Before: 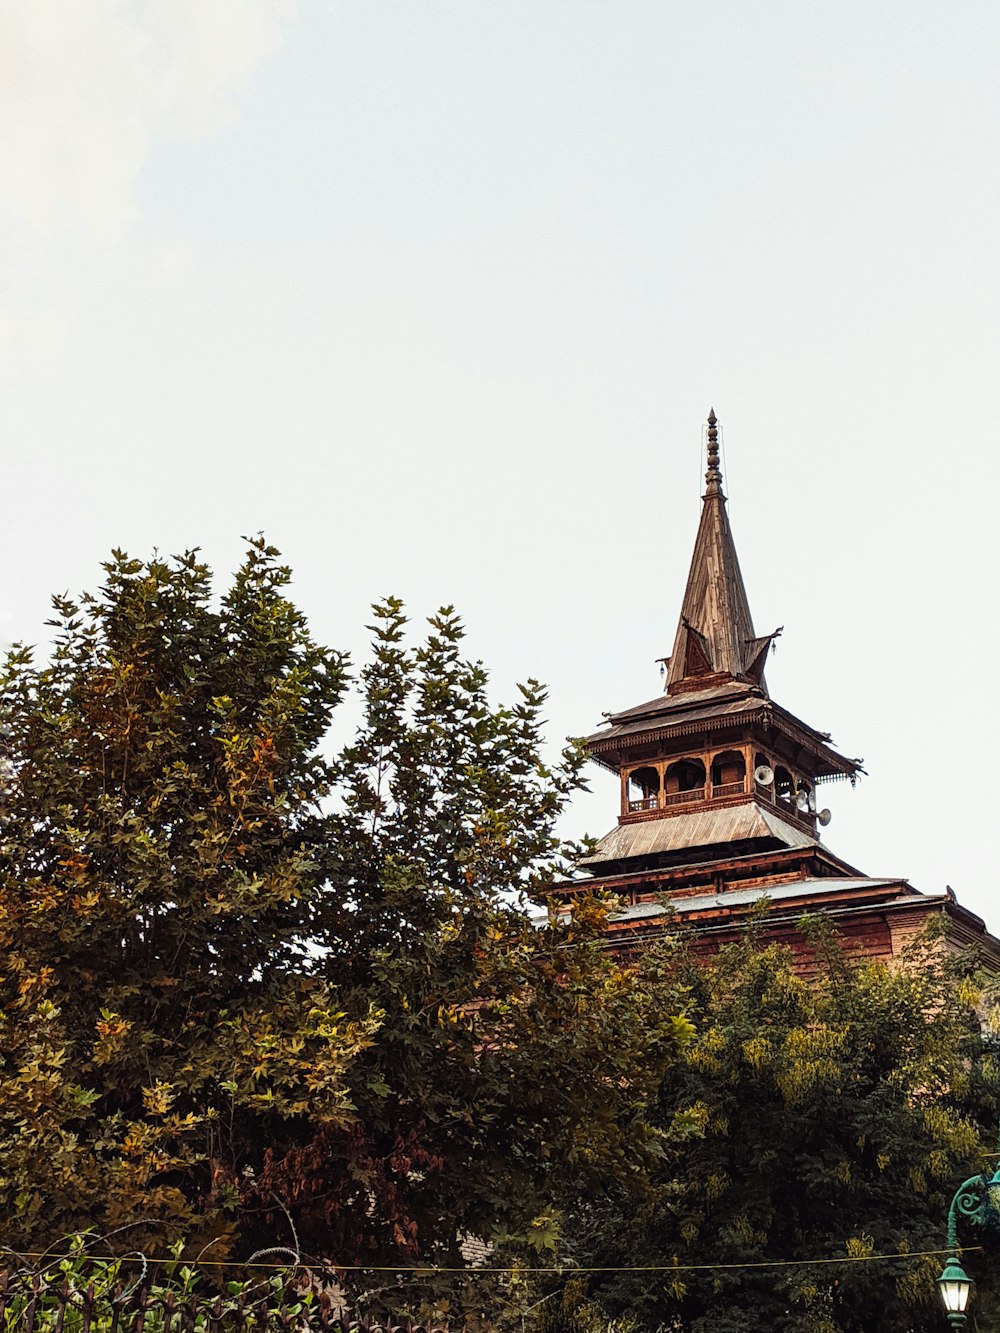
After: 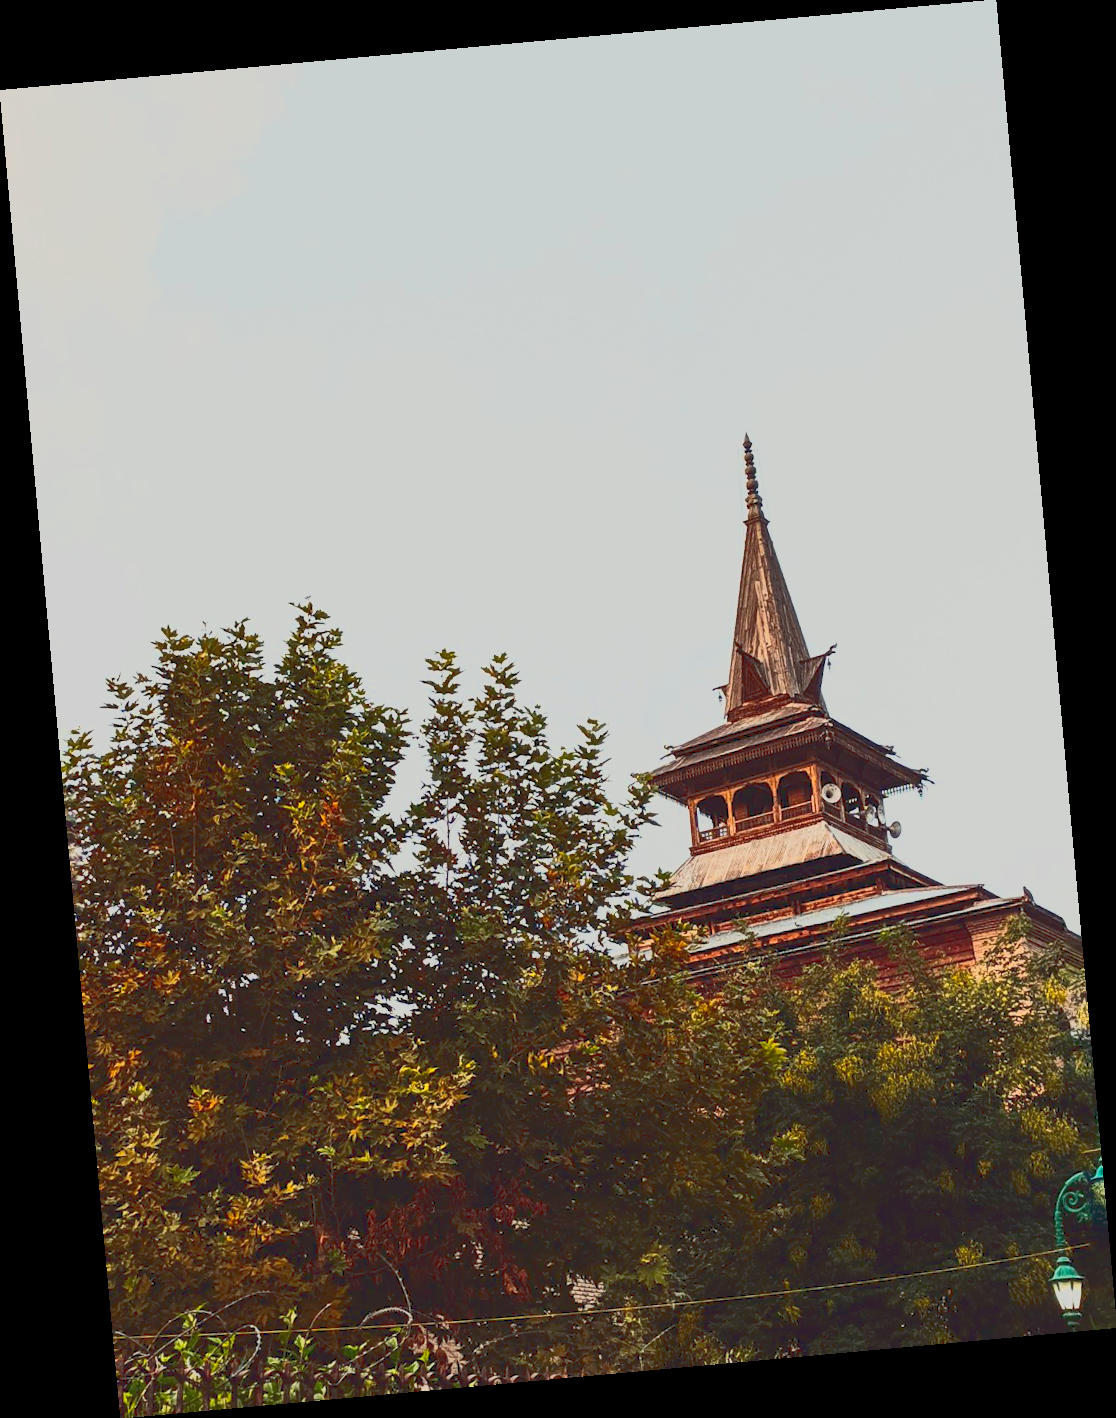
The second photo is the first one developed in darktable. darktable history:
tone curve: curves: ch0 [(0, 0.148) (0.191, 0.225) (0.39, 0.373) (0.669, 0.716) (0.847, 0.818) (1, 0.839)]
rotate and perspective: rotation -5.2°, automatic cropping off
exposure: compensate highlight preservation false
